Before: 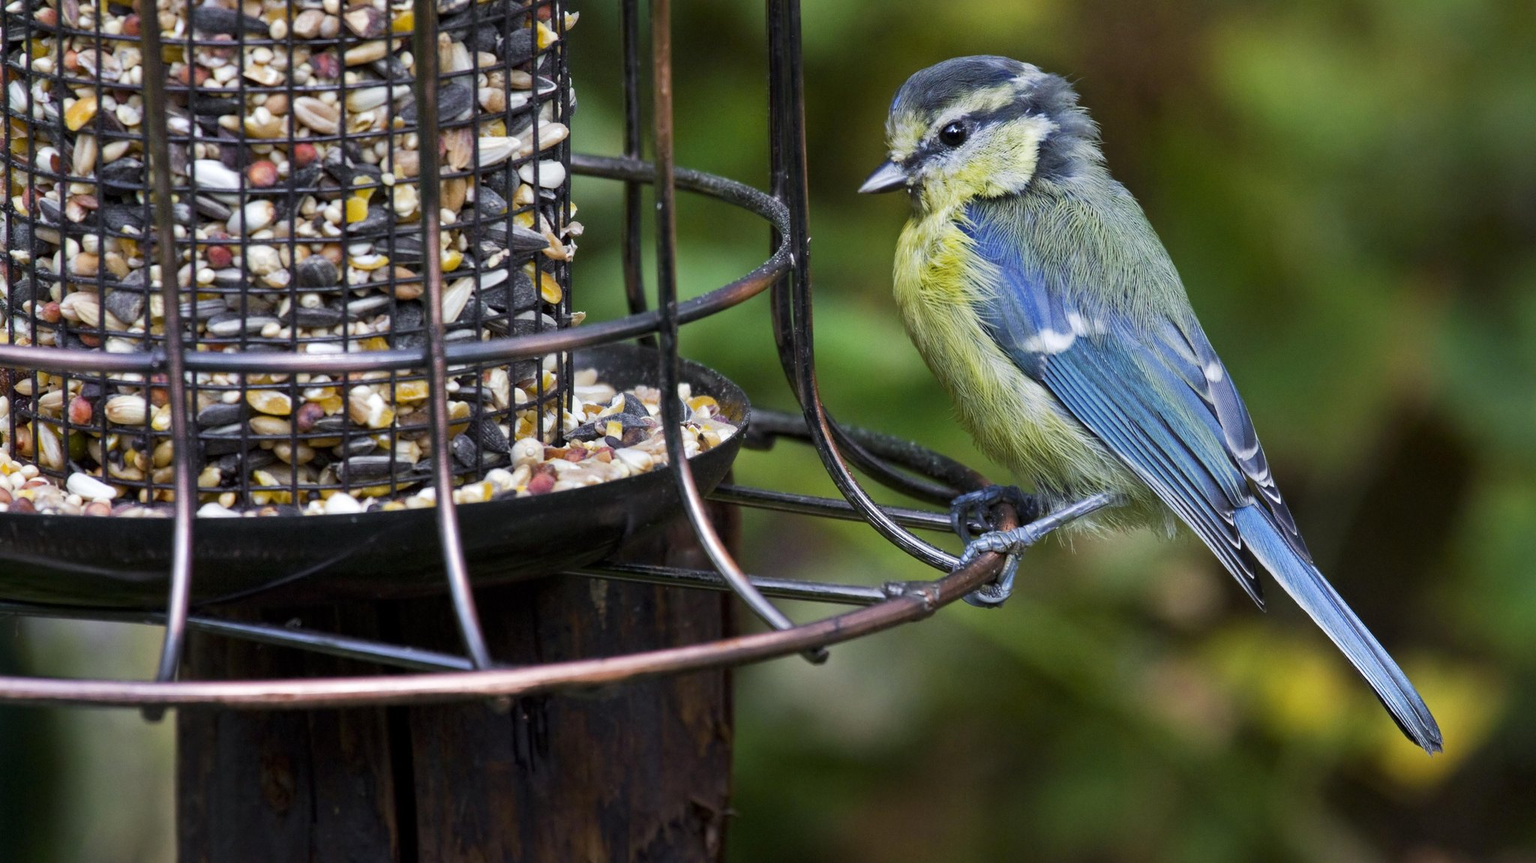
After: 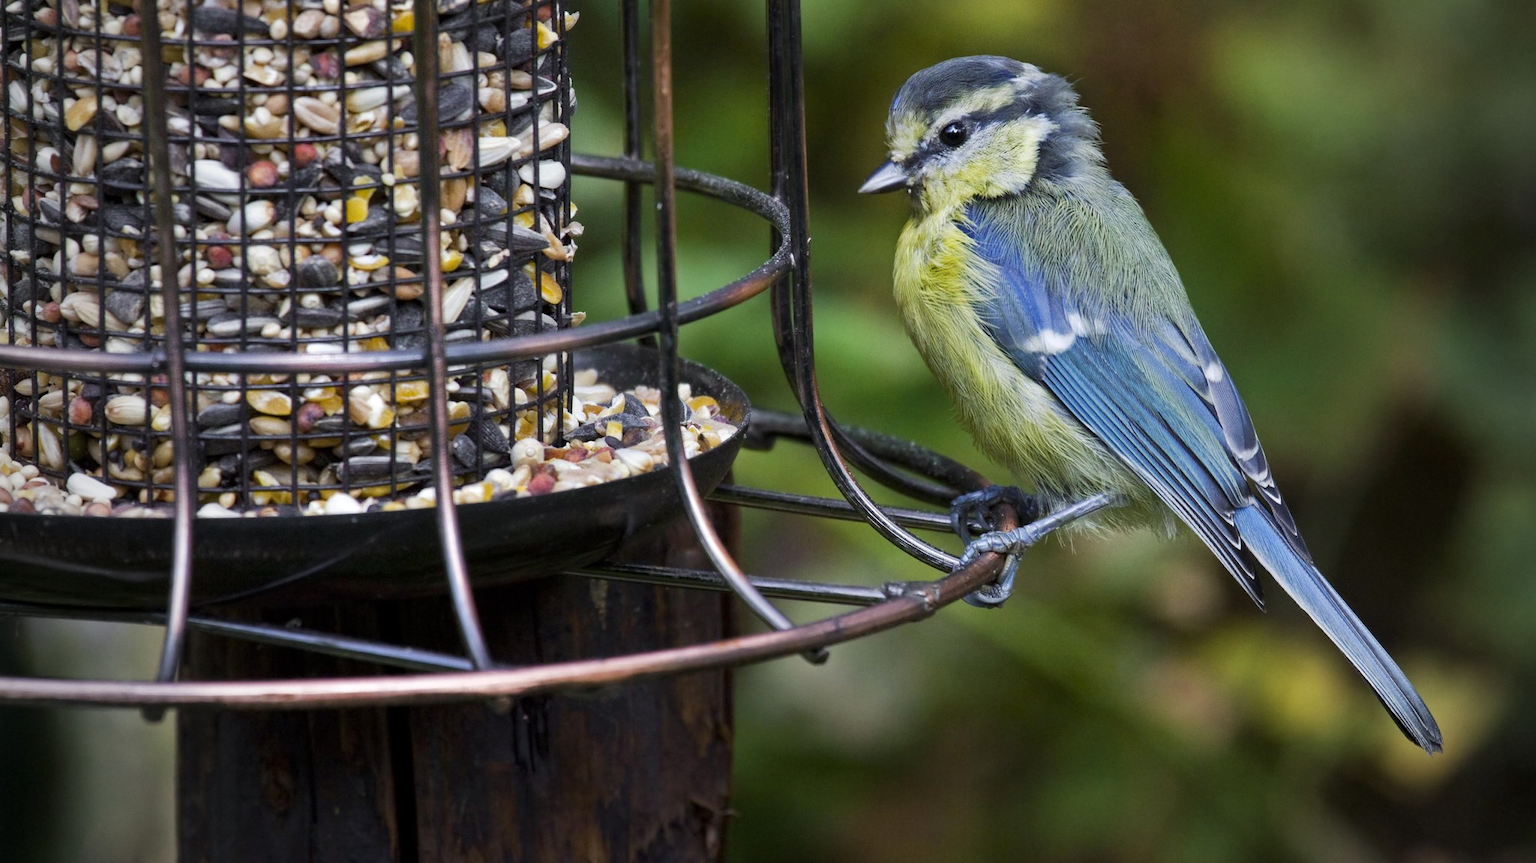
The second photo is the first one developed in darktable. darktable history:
vignetting: fall-off start 96.32%, fall-off radius 99.17%, width/height ratio 0.612
